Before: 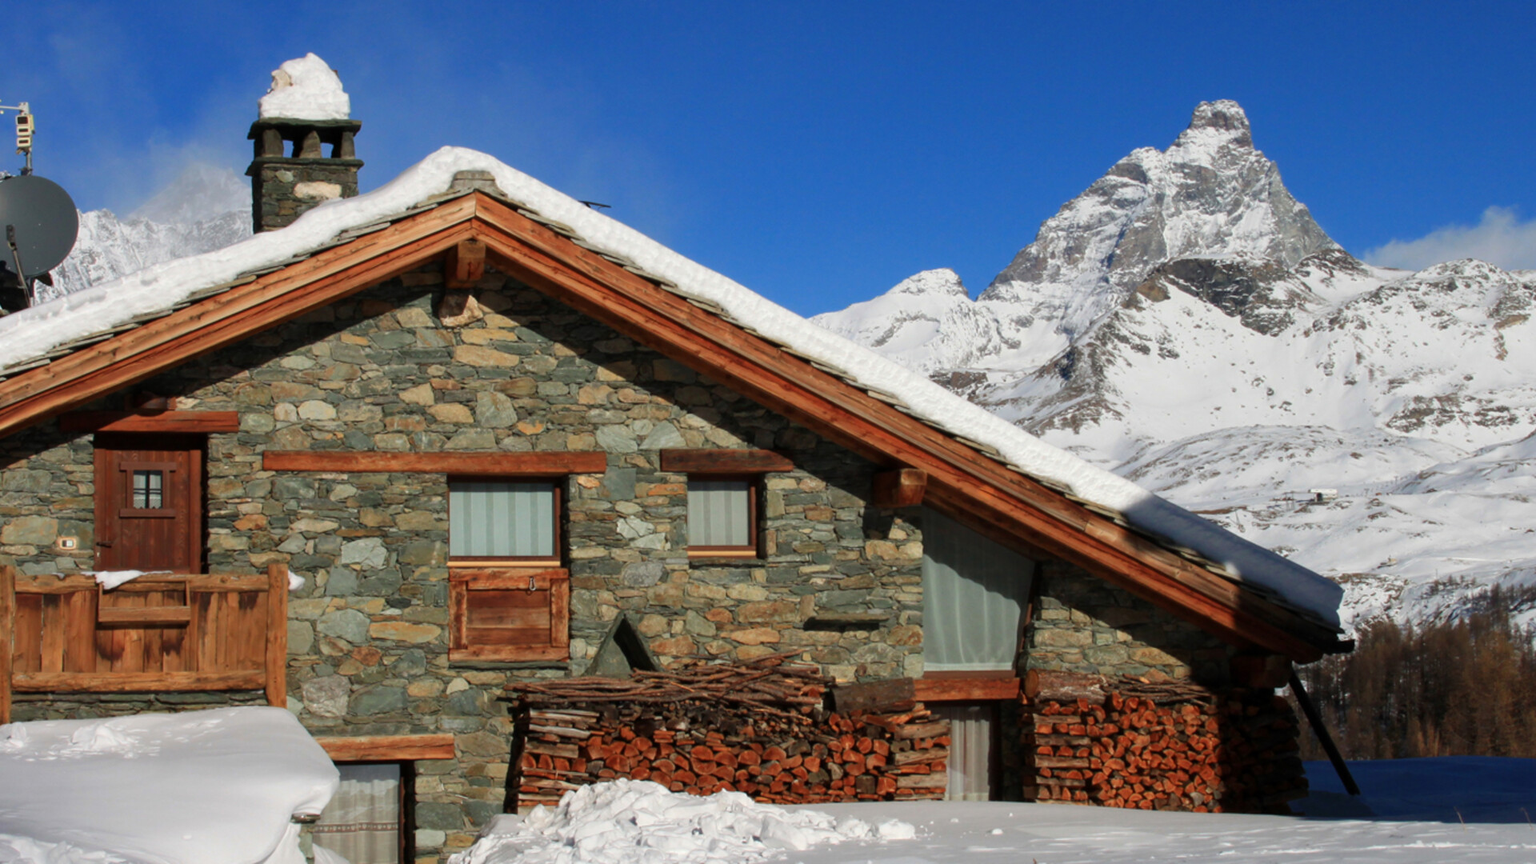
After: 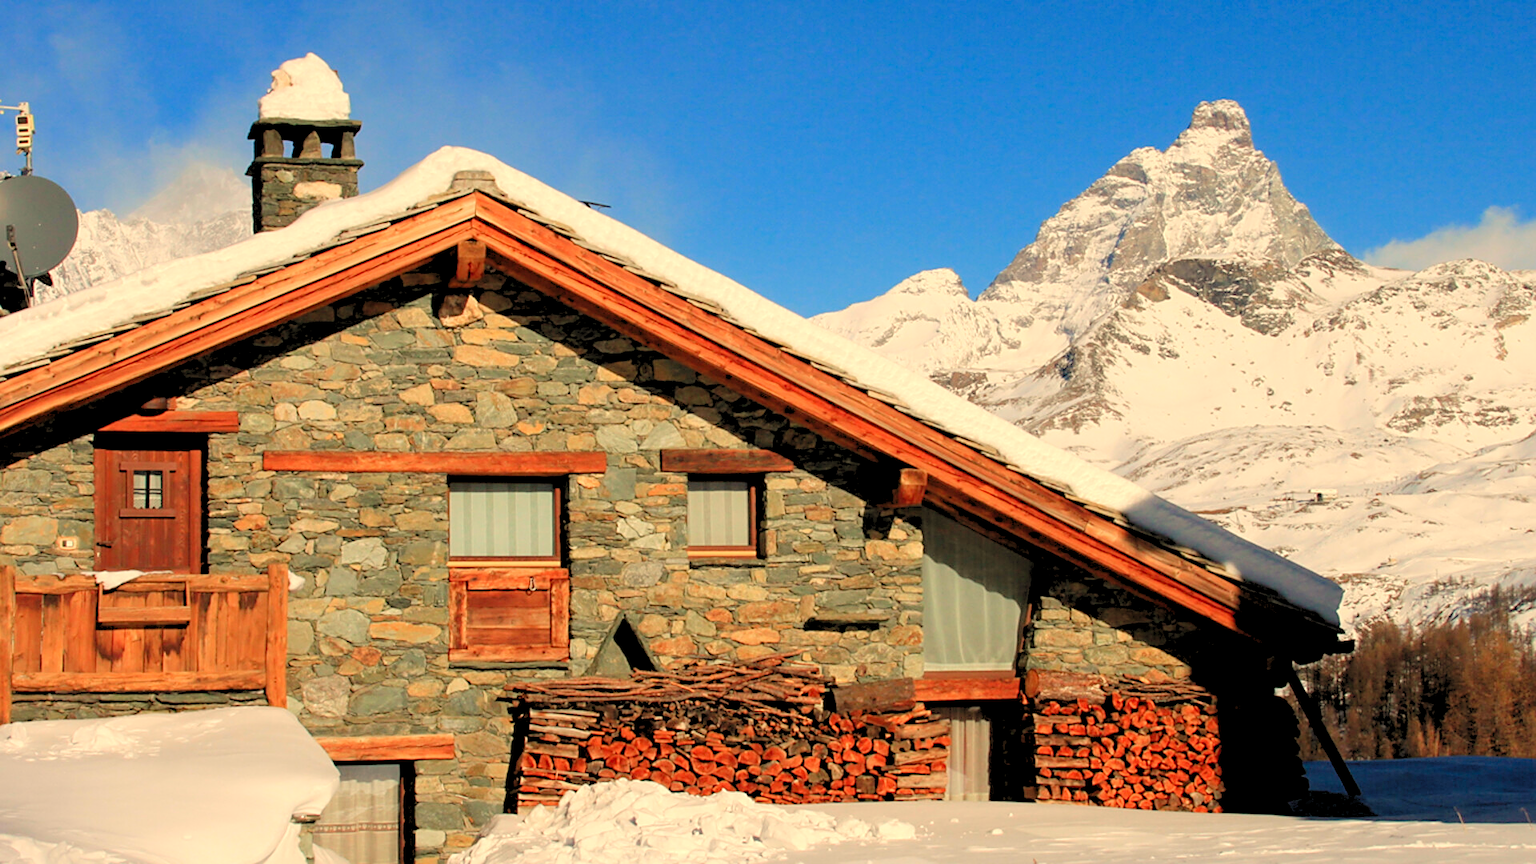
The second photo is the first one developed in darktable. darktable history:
sharpen: on, module defaults
white balance: red 1.138, green 0.996, blue 0.812
levels: levels [0.072, 0.414, 0.976]
